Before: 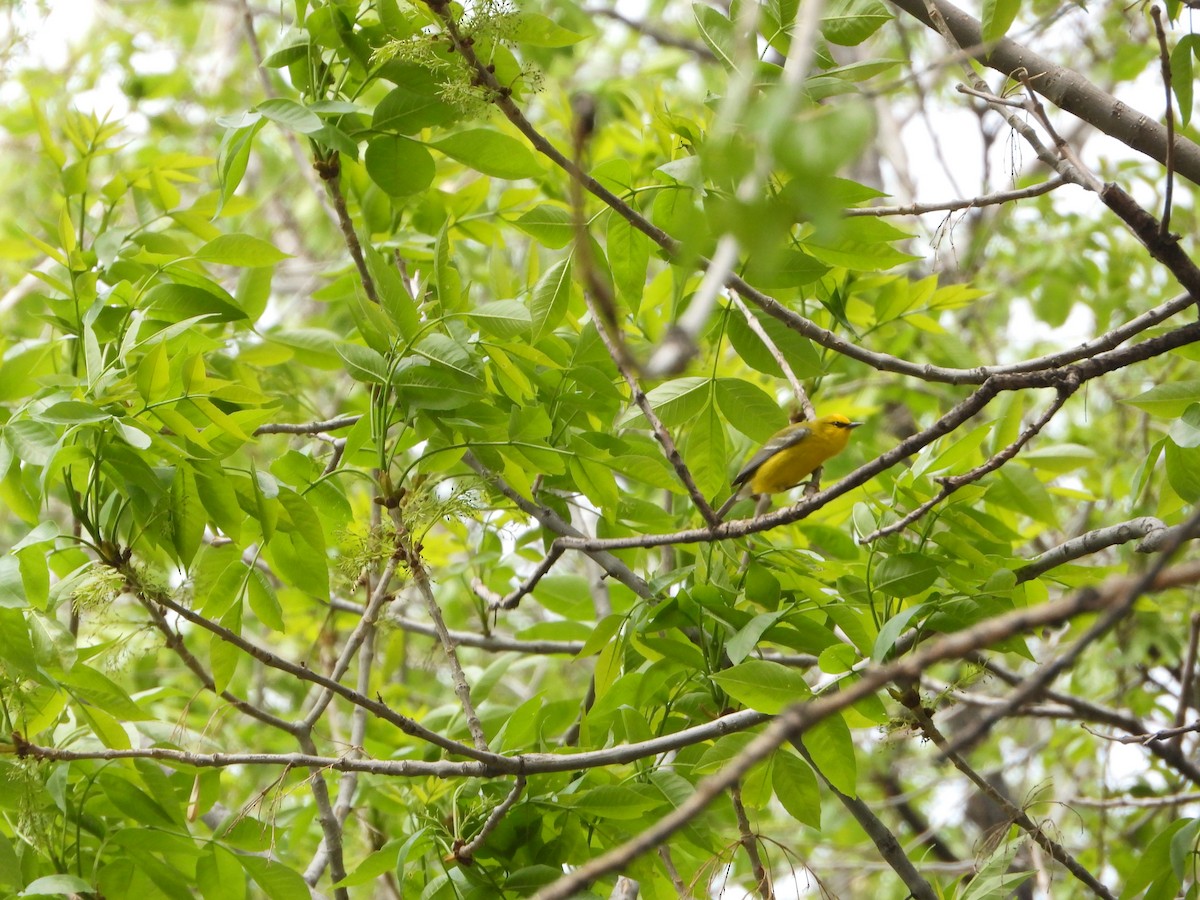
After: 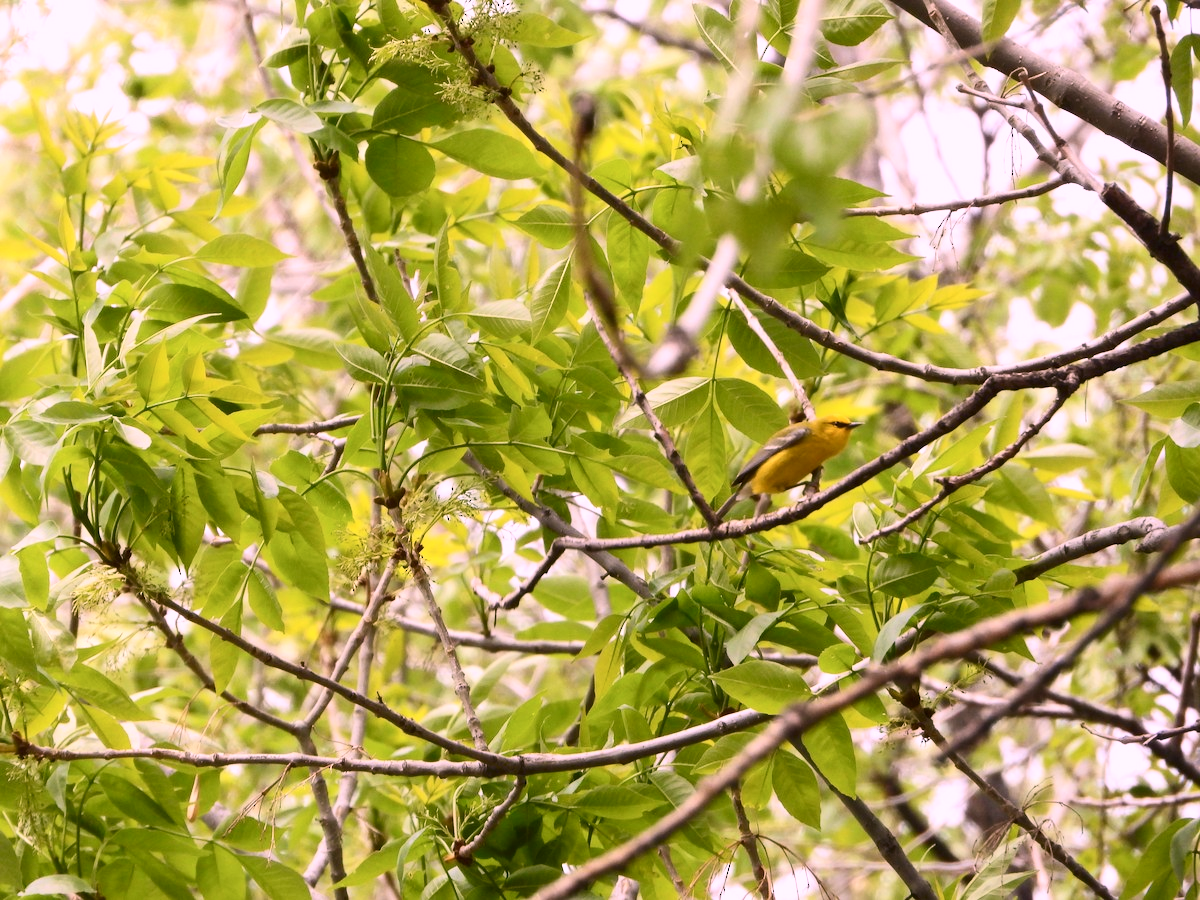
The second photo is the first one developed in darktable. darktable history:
exposure: black level correction 0.002, exposure -0.1 EV, compensate highlight preservation false
tone equalizer: on, module defaults
contrast brightness saturation: contrast 0.22
white balance: red 1.188, blue 1.11
